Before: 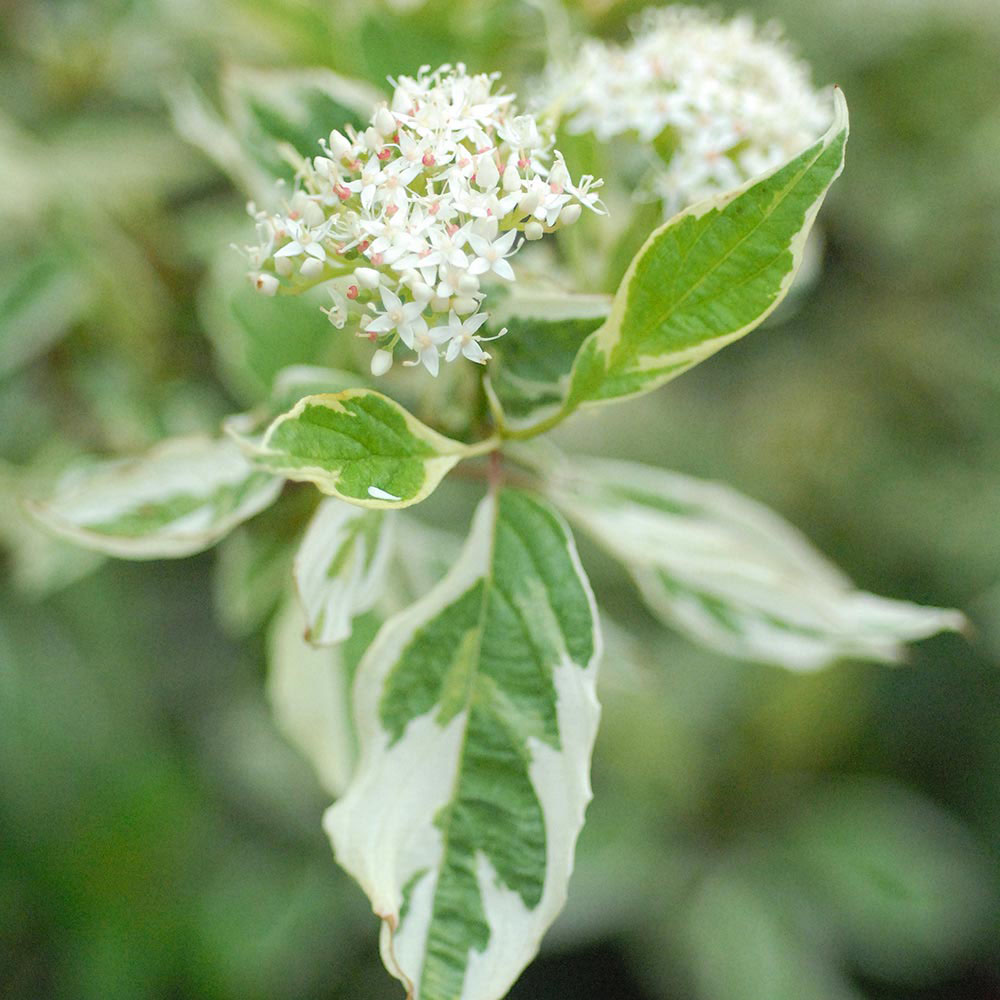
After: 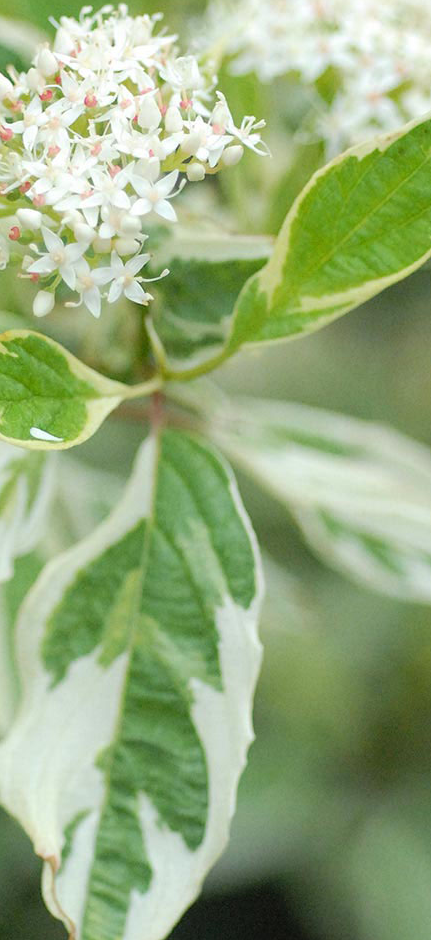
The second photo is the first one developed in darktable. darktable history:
crop: left 33.853%, top 5.988%, right 22.961%
